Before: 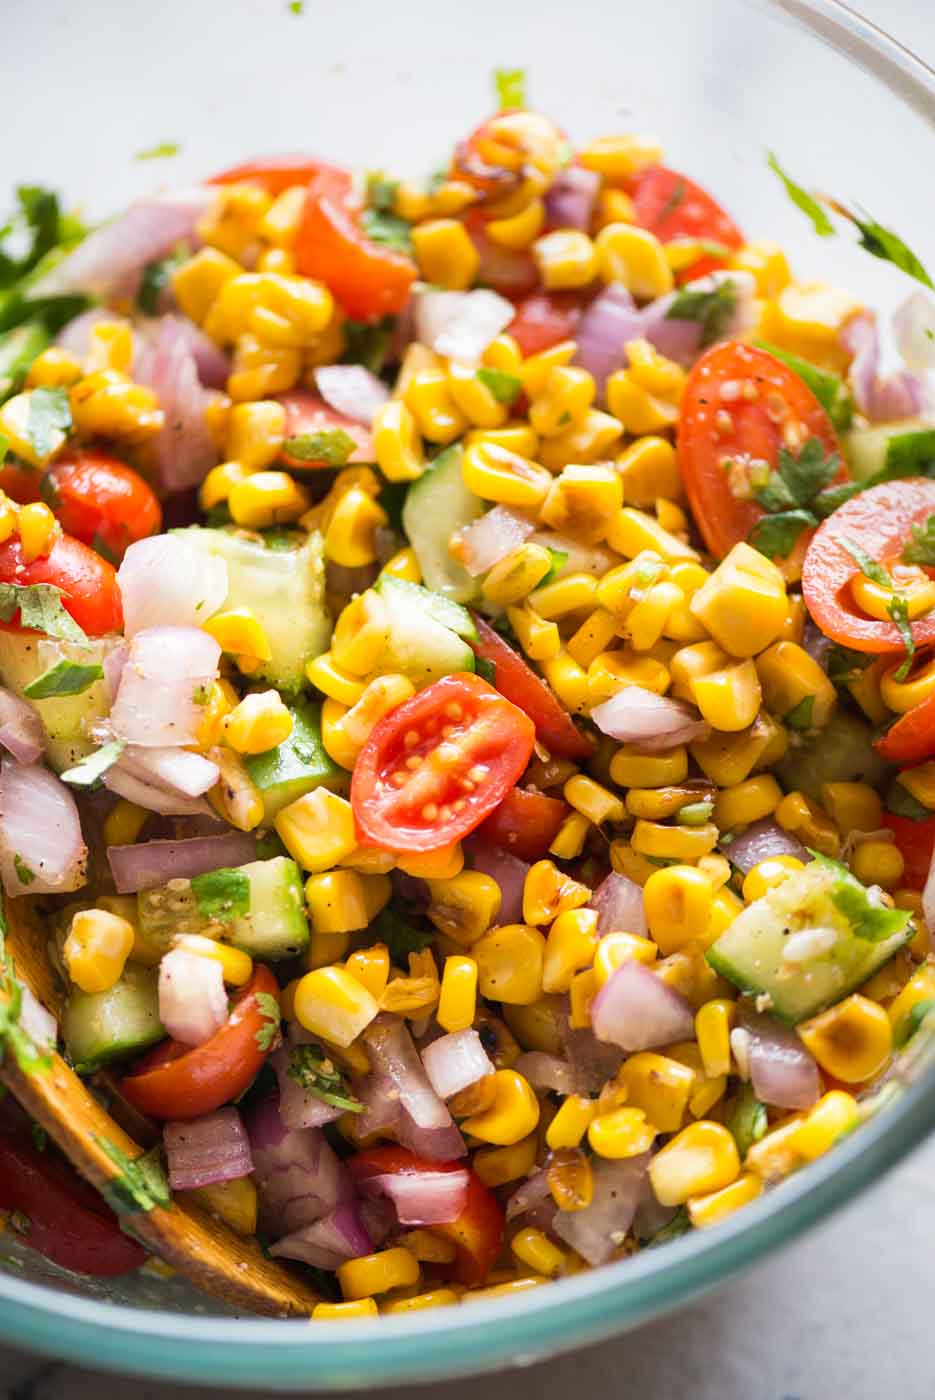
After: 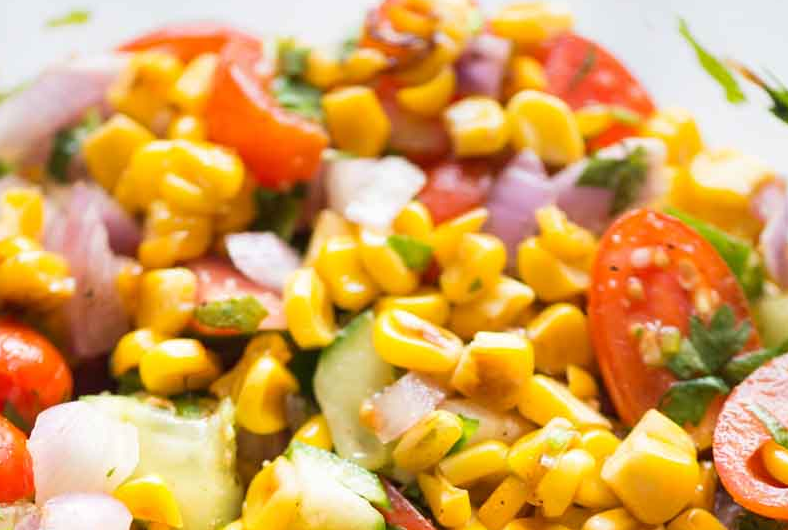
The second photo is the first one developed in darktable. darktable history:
crop and rotate: left 9.623%, top 9.511%, right 6.063%, bottom 52.61%
